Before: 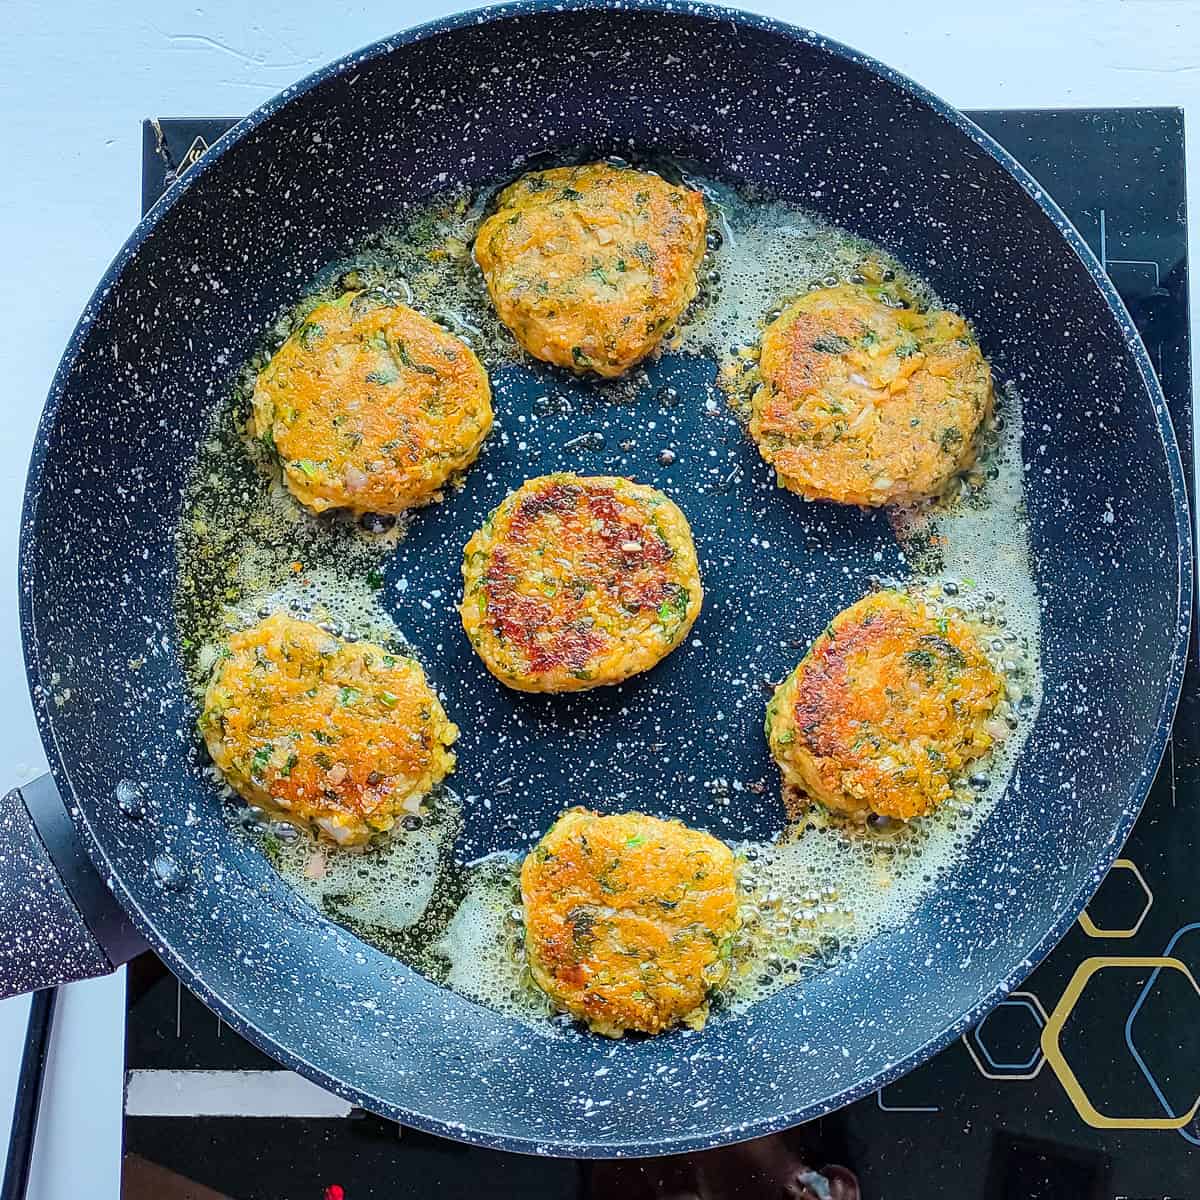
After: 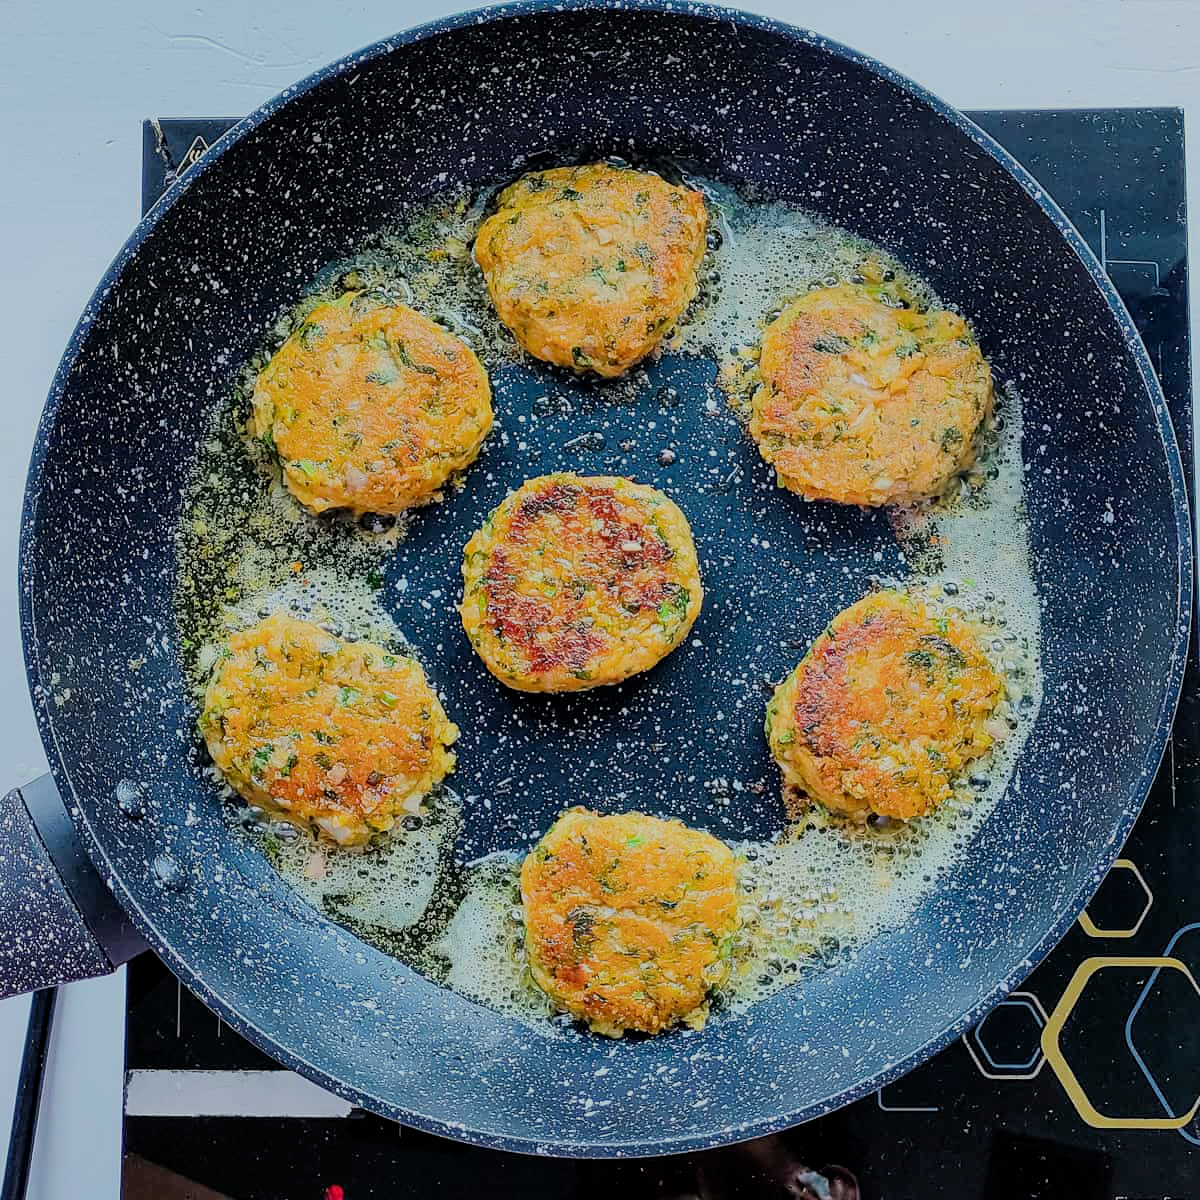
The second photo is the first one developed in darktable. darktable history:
filmic rgb: black relative exposure -7.17 EV, white relative exposure 5.36 EV, hardness 3.02
